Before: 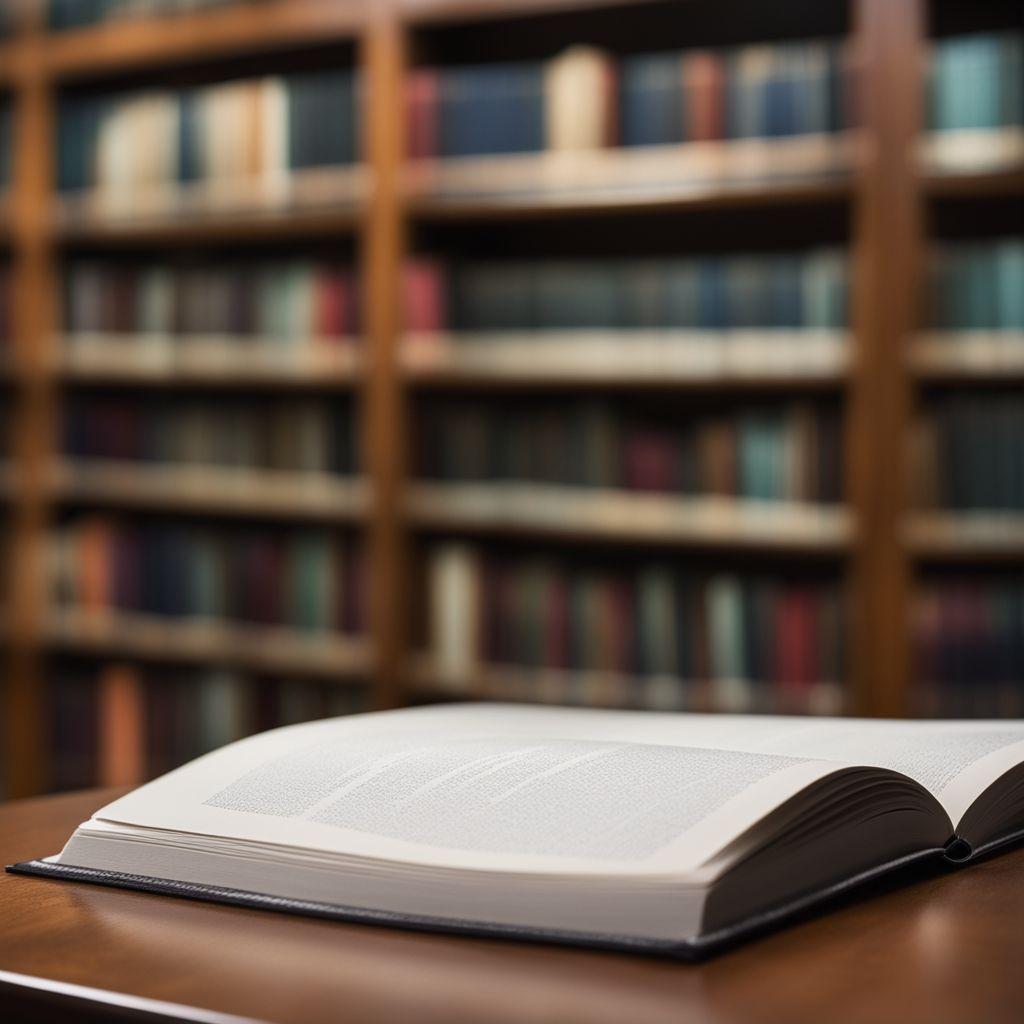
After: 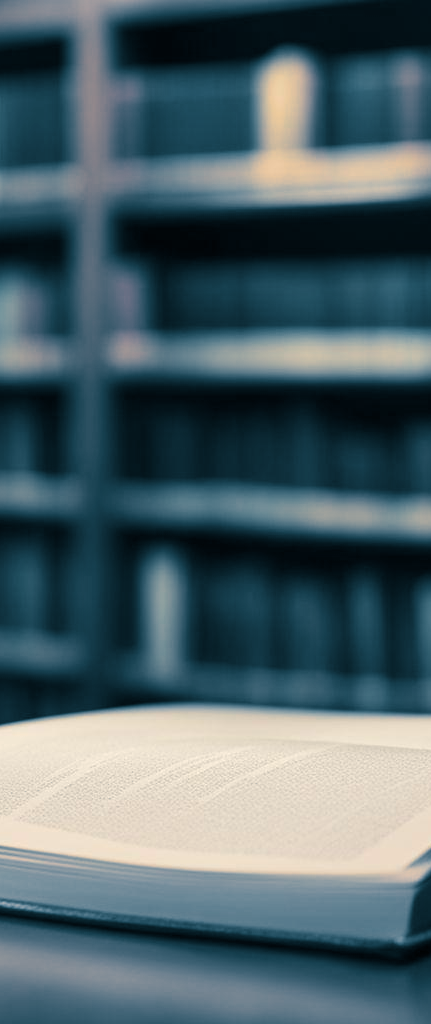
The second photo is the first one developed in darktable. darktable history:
crop: left 28.583%, right 29.231%
white balance: red 1.045, blue 0.932
split-toning: shadows › hue 212.4°, balance -70
